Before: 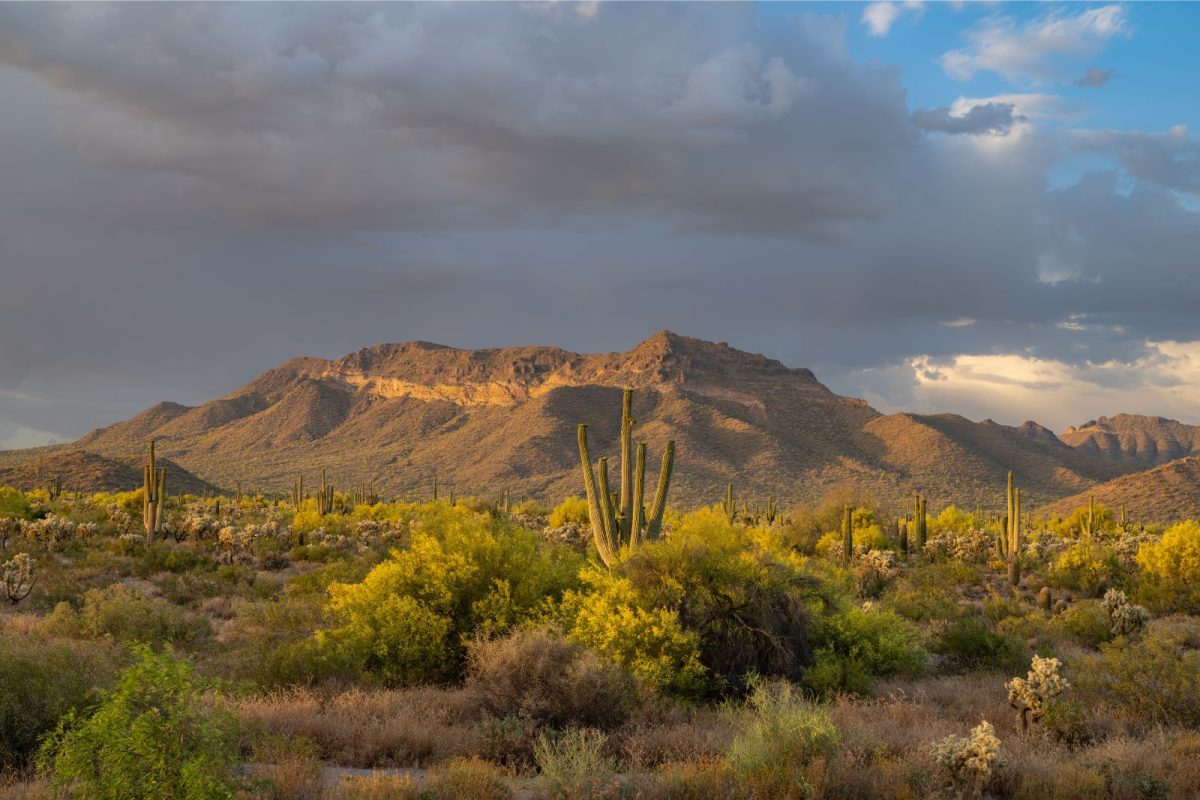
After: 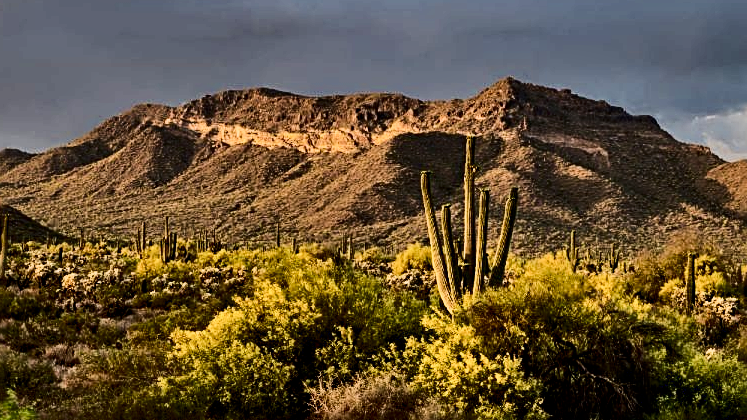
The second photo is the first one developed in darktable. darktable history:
contrast equalizer: octaves 7, y [[0.609, 0.611, 0.615, 0.613, 0.607, 0.603], [0.504, 0.498, 0.496, 0.499, 0.506, 0.516], [0 ×6], [0 ×6], [0 ×6]]
crop: left 13.097%, top 31.655%, right 24.648%, bottom 15.789%
contrast brightness saturation: contrast 0.329, brightness -0.068, saturation 0.172
sharpen: radius 2.549, amount 0.651
velvia: strength 15.19%
filmic rgb: black relative exposure -8.48 EV, white relative exposure 4.68 EV, threshold 3.04 EV, hardness 3.82, enable highlight reconstruction true
